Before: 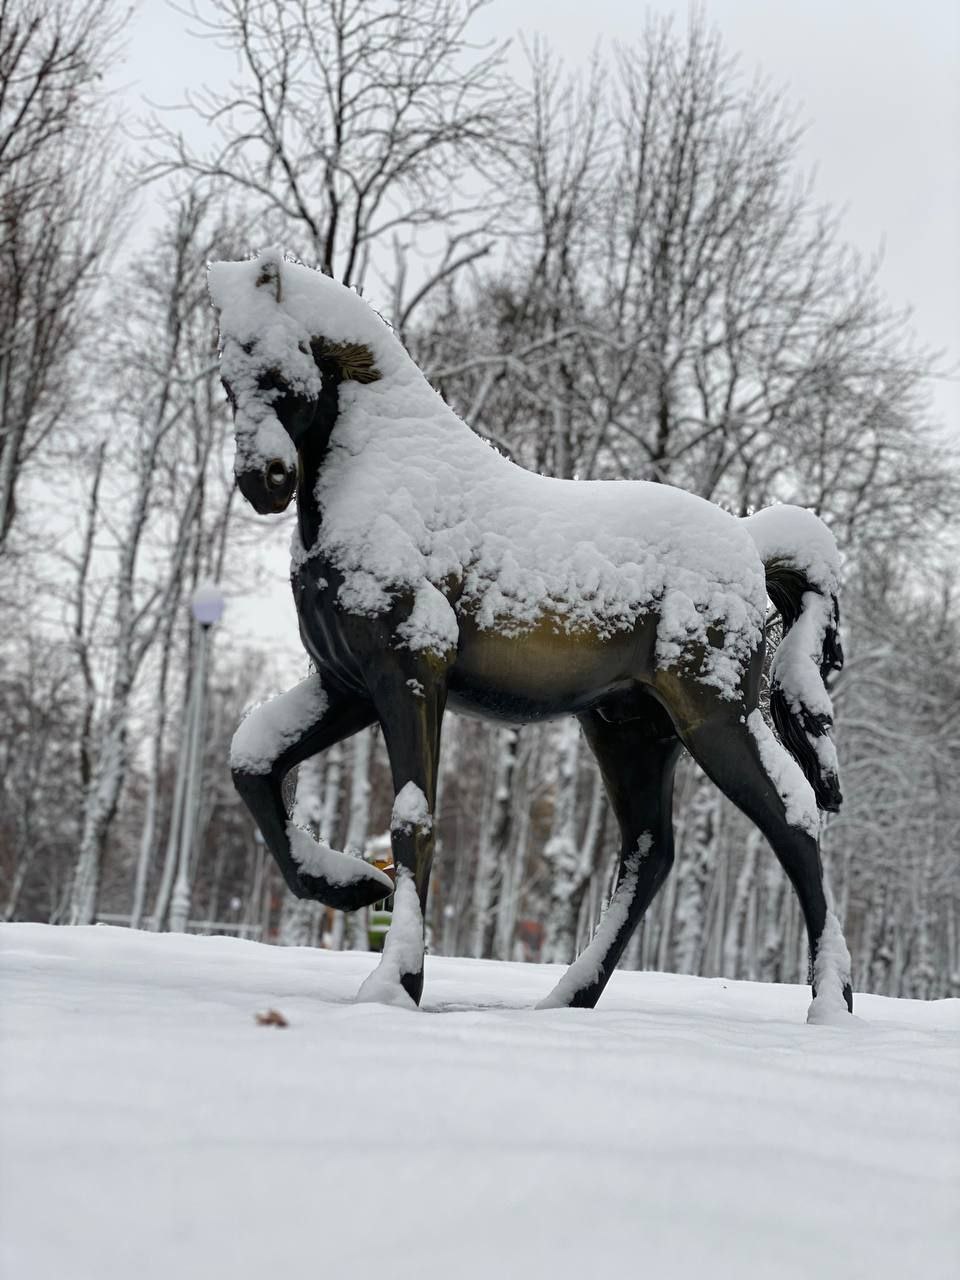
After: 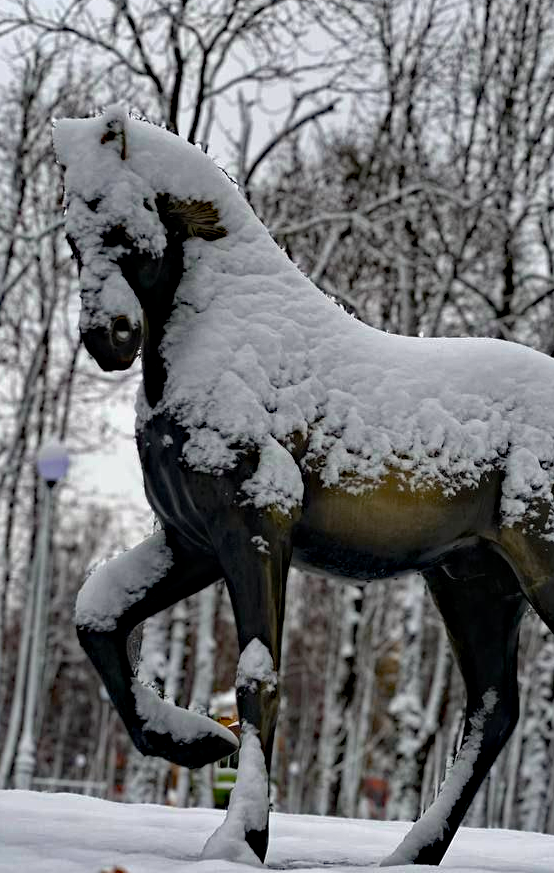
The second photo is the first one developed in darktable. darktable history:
haze removal: strength 0.53, distance 0.925, compatibility mode true, adaptive false
crop: left 16.202%, top 11.208%, right 26.045%, bottom 20.557%
